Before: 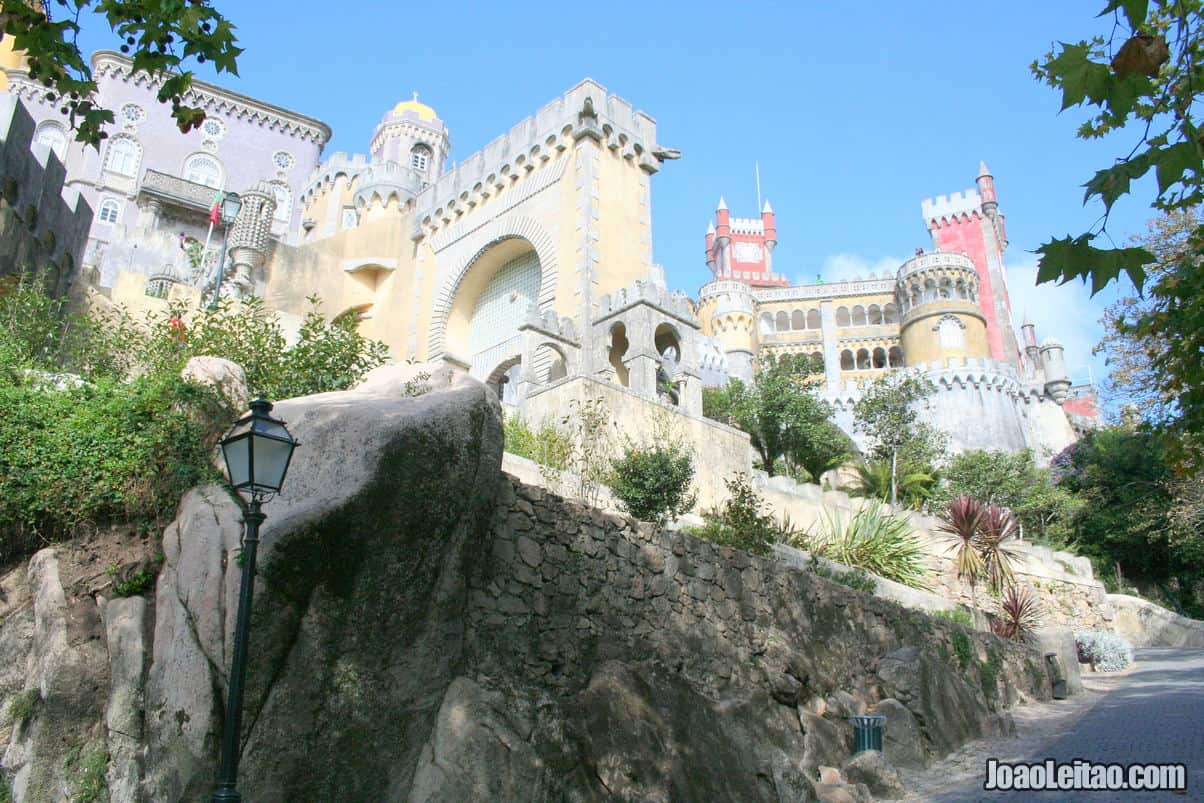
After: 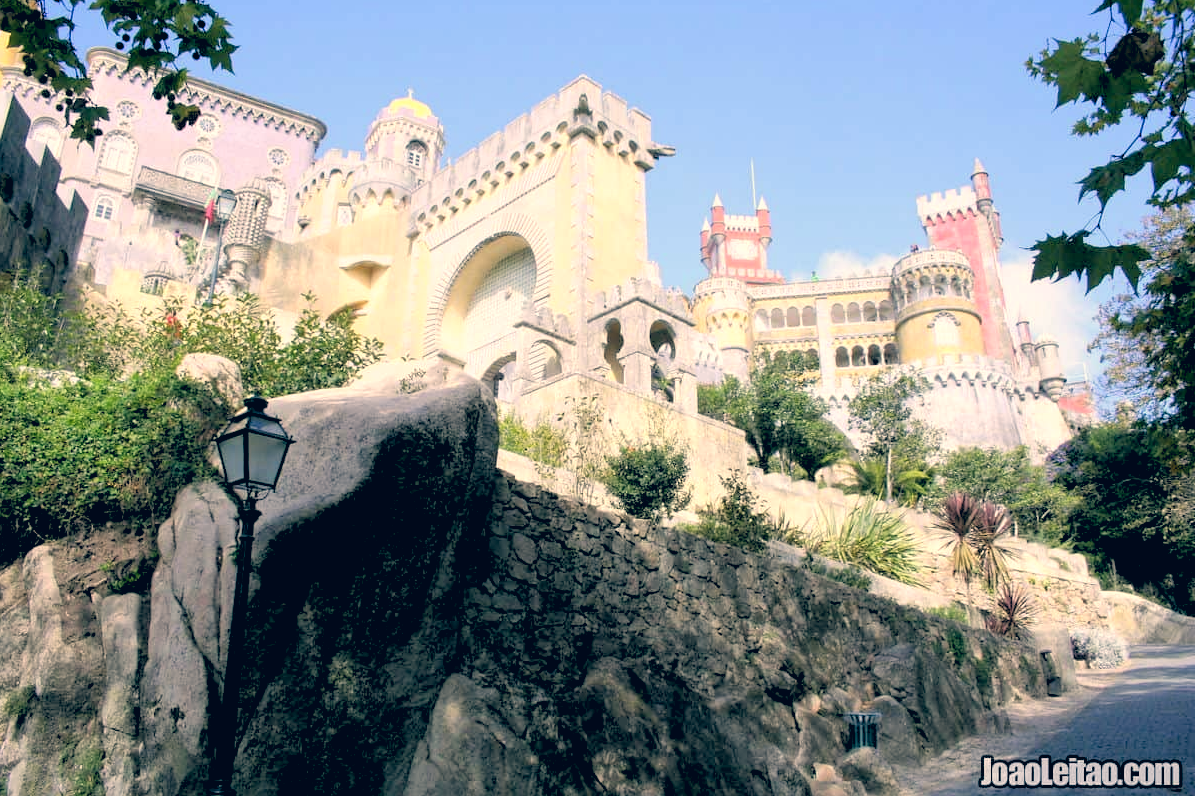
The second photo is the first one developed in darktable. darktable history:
crop: left 0.434%, top 0.485%, right 0.244%, bottom 0.386%
color correction: highlights a* 10.32, highlights b* 14.66, shadows a* -9.59, shadows b* -15.02
rgb levels: levels [[0.029, 0.461, 0.922], [0, 0.5, 1], [0, 0.5, 1]]
